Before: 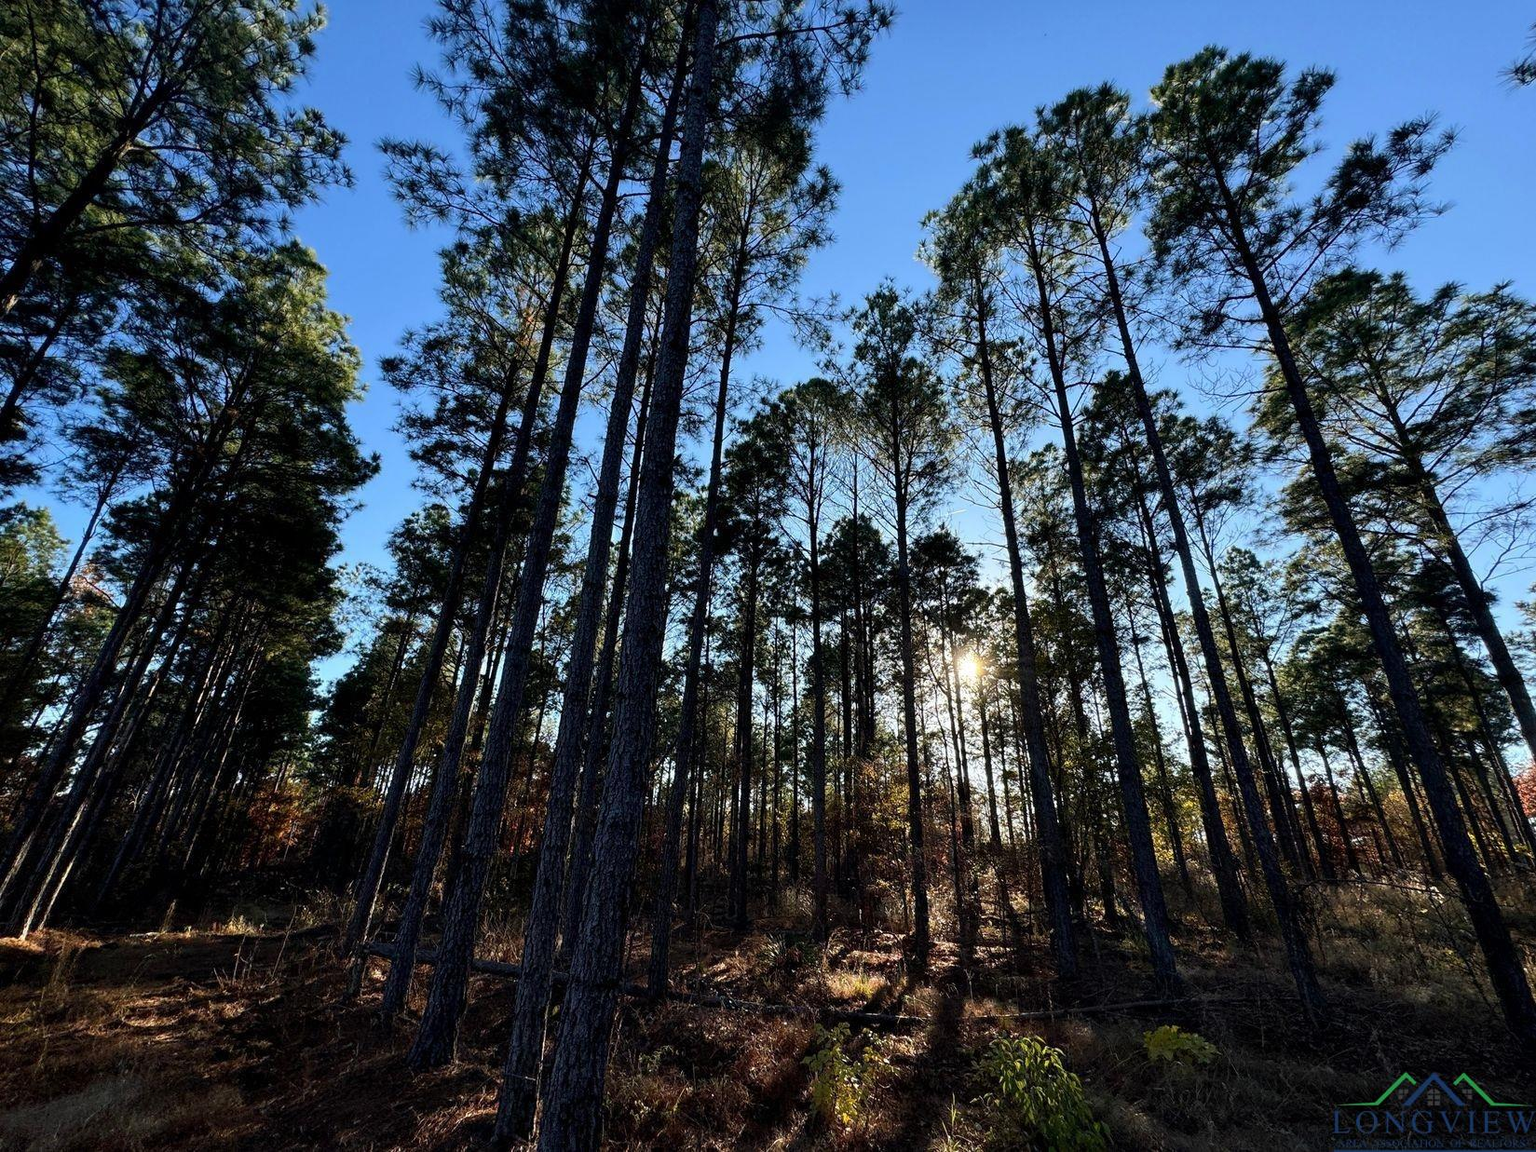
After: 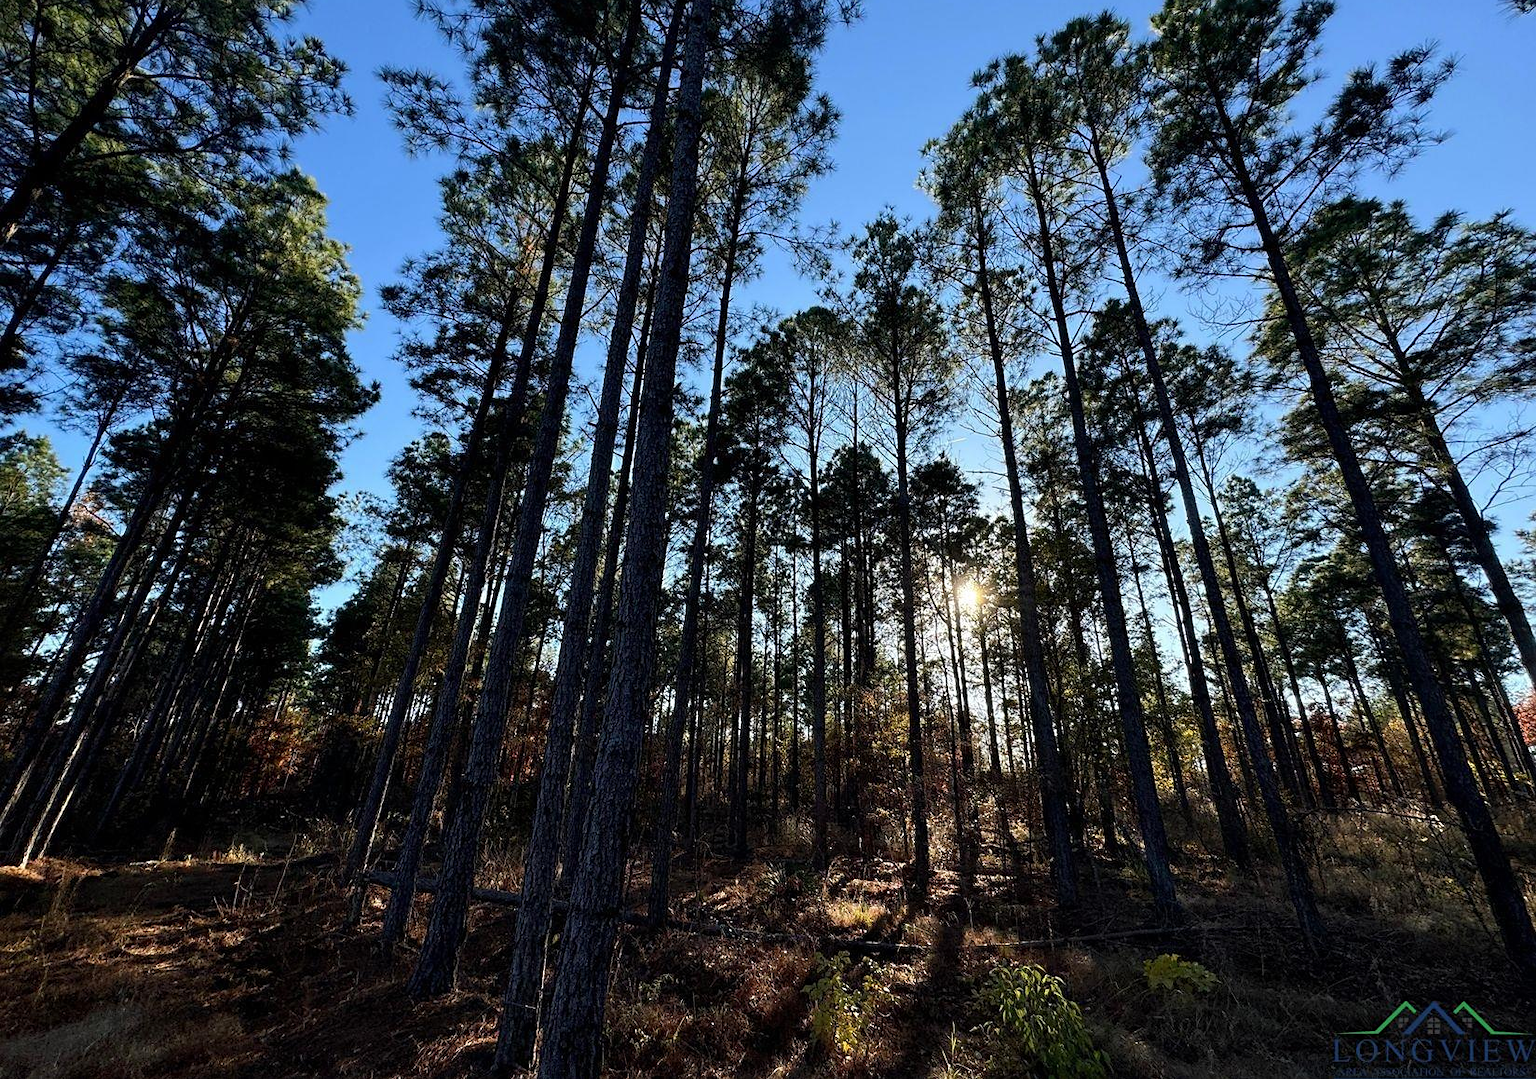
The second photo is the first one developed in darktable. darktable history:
sharpen: amount 0.2
crop and rotate: top 6.25%
